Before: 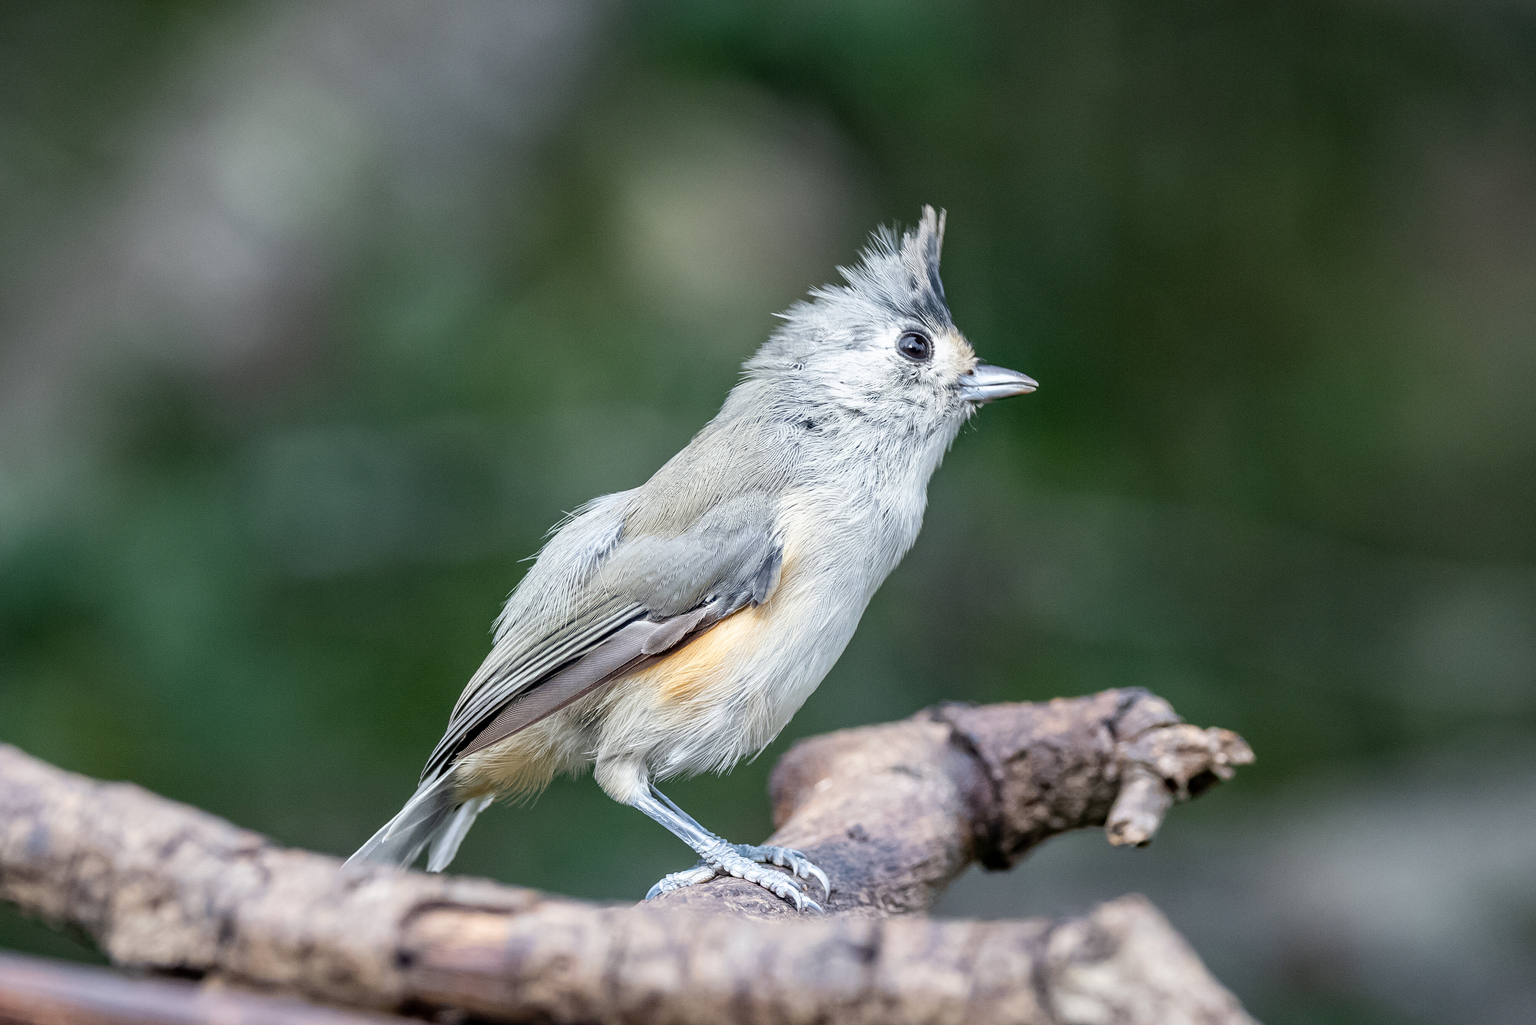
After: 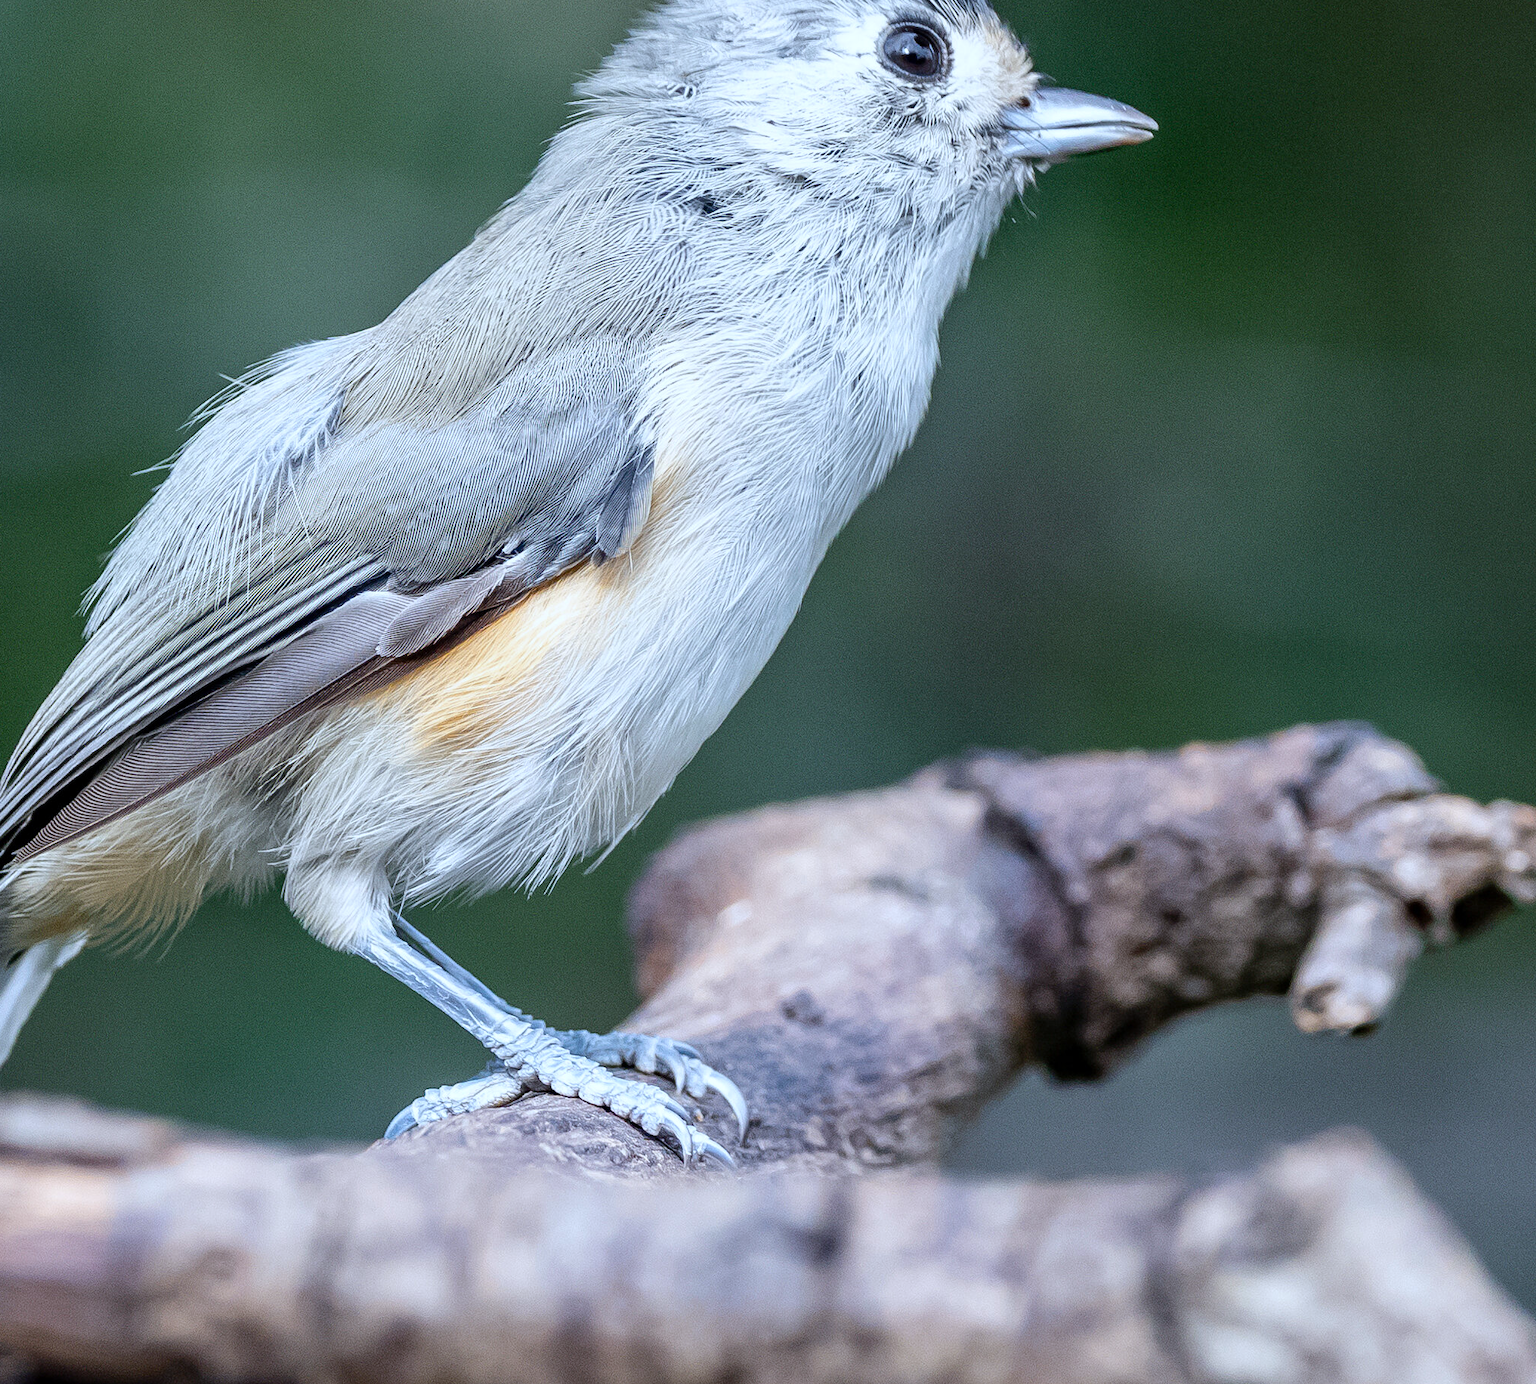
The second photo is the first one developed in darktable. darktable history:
color calibration: illuminant as shot in camera, x 0.369, y 0.376, temperature 4322.48 K
exposure: compensate highlight preservation false
crop and rotate: left 29.314%, top 31.28%, right 19.842%
